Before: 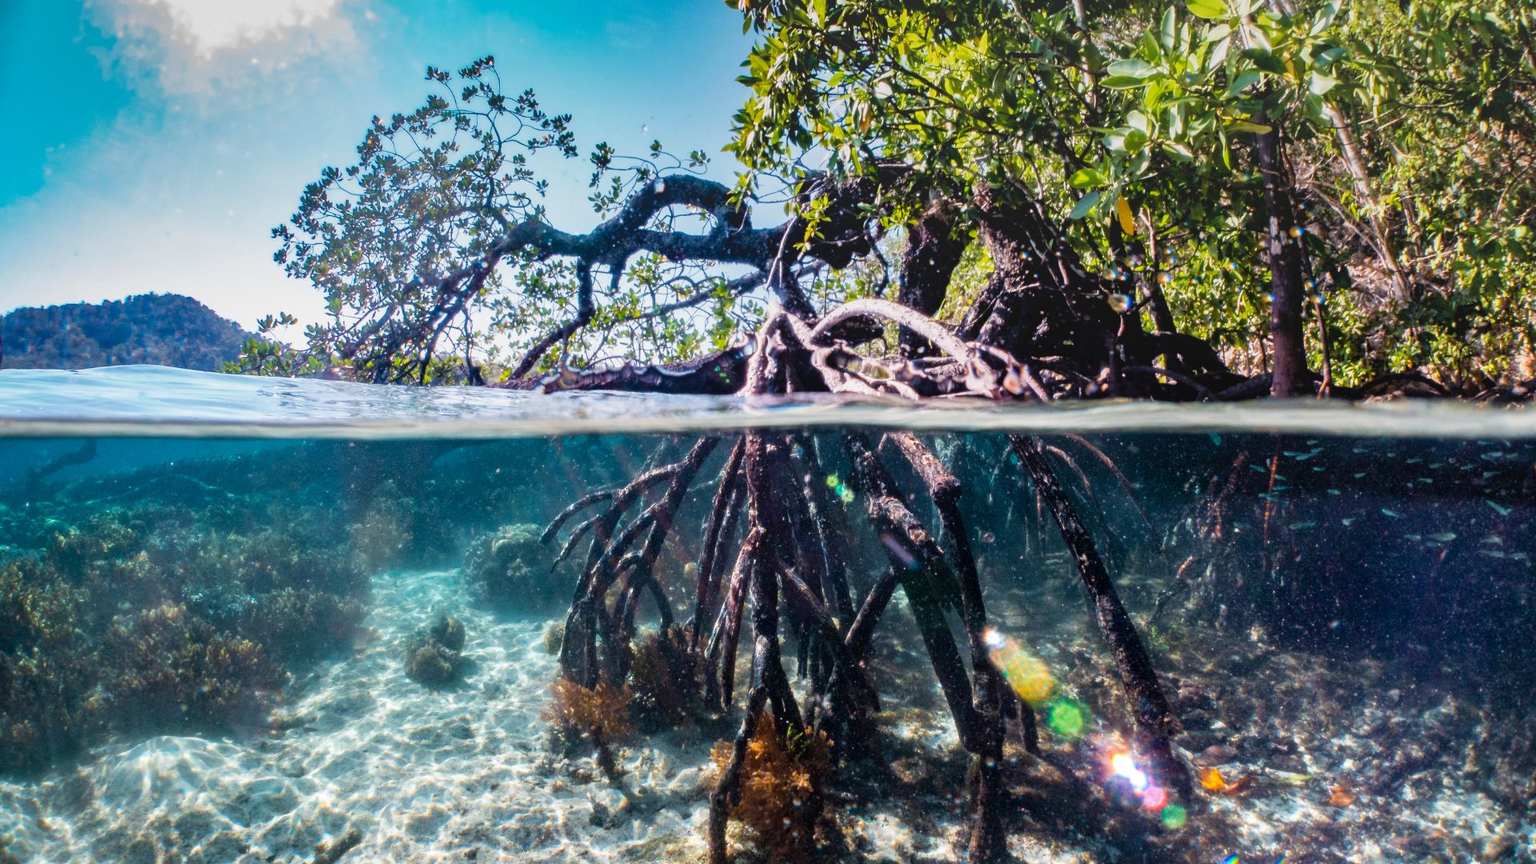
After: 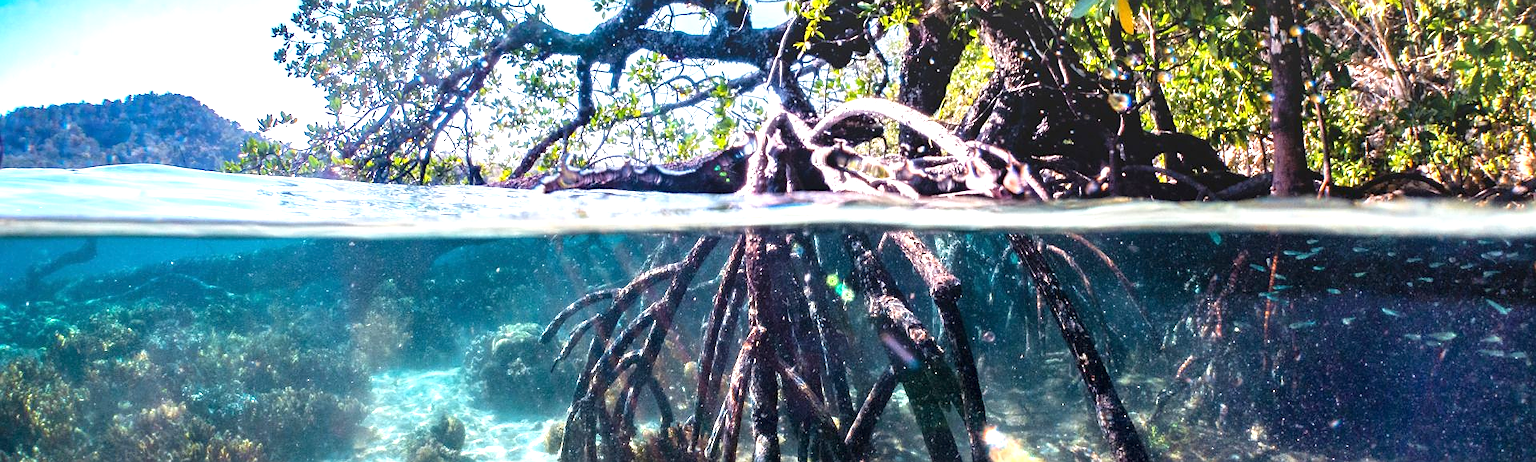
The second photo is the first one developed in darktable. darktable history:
exposure: exposure 0.946 EV, compensate highlight preservation false
sharpen: radius 0.969, amount 0.609
crop and rotate: top 23.333%, bottom 23.097%
